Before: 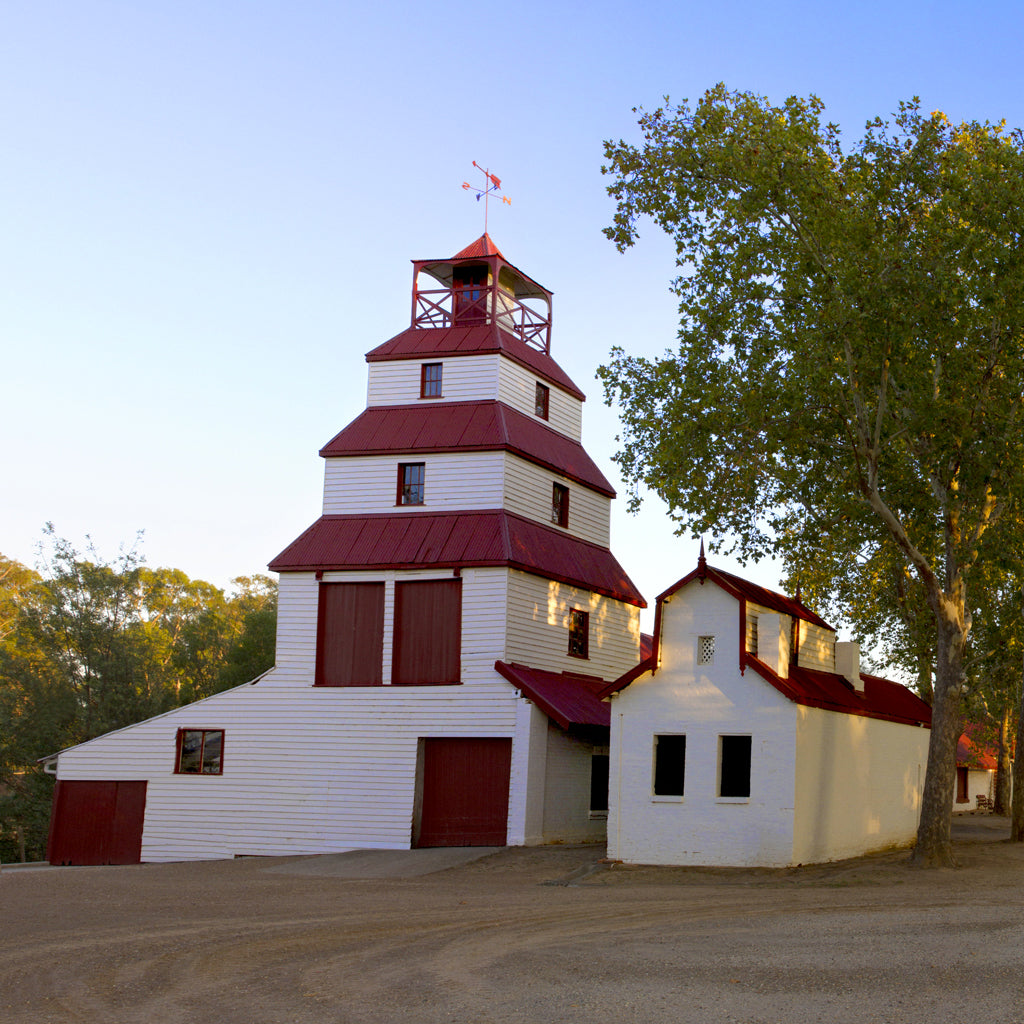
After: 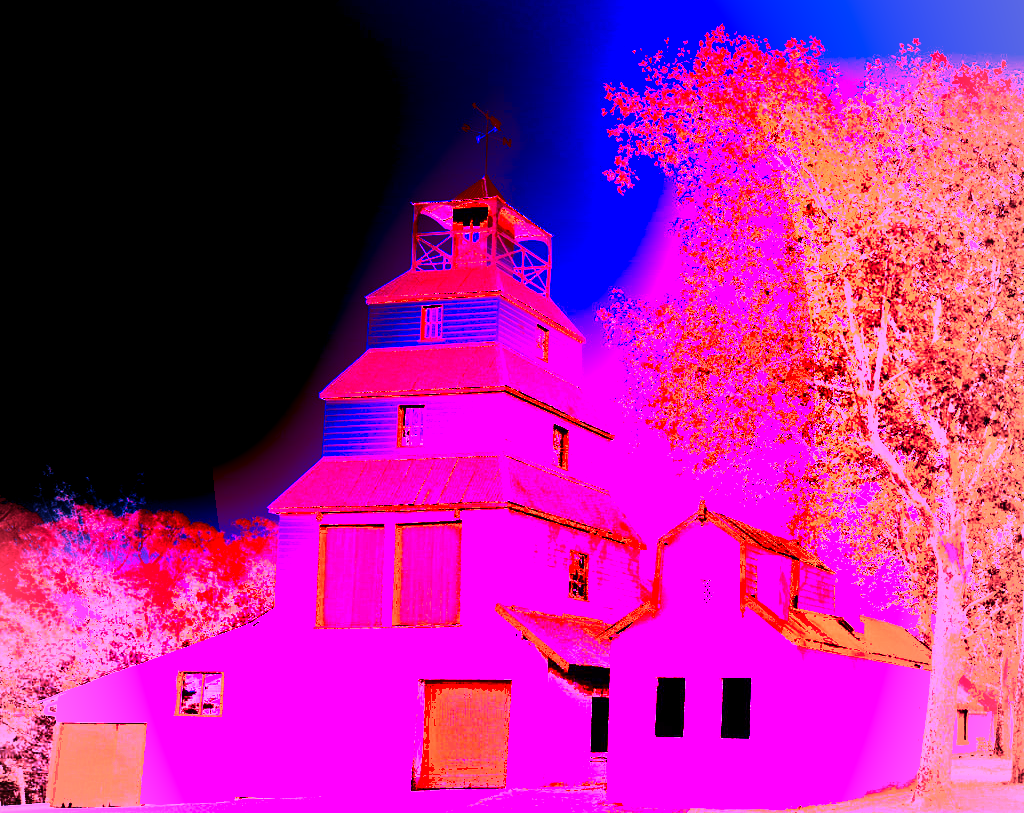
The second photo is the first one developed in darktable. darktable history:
tone equalizer: -8 EV -0.75 EV, -7 EV -0.7 EV, -6 EV -0.6 EV, -5 EV -0.4 EV, -3 EV 0.4 EV, -2 EV 0.6 EV, -1 EV 0.7 EV, +0 EV 0.75 EV, edges refinement/feathering 500, mask exposure compensation -1.57 EV, preserve details no
white balance: red 8, blue 8
crop and rotate: top 5.667%, bottom 14.937%
vignetting: fall-off start 97%, fall-off radius 100%, width/height ratio 0.609, unbound false
shadows and highlights: shadows 37.27, highlights -28.18, soften with gaussian
